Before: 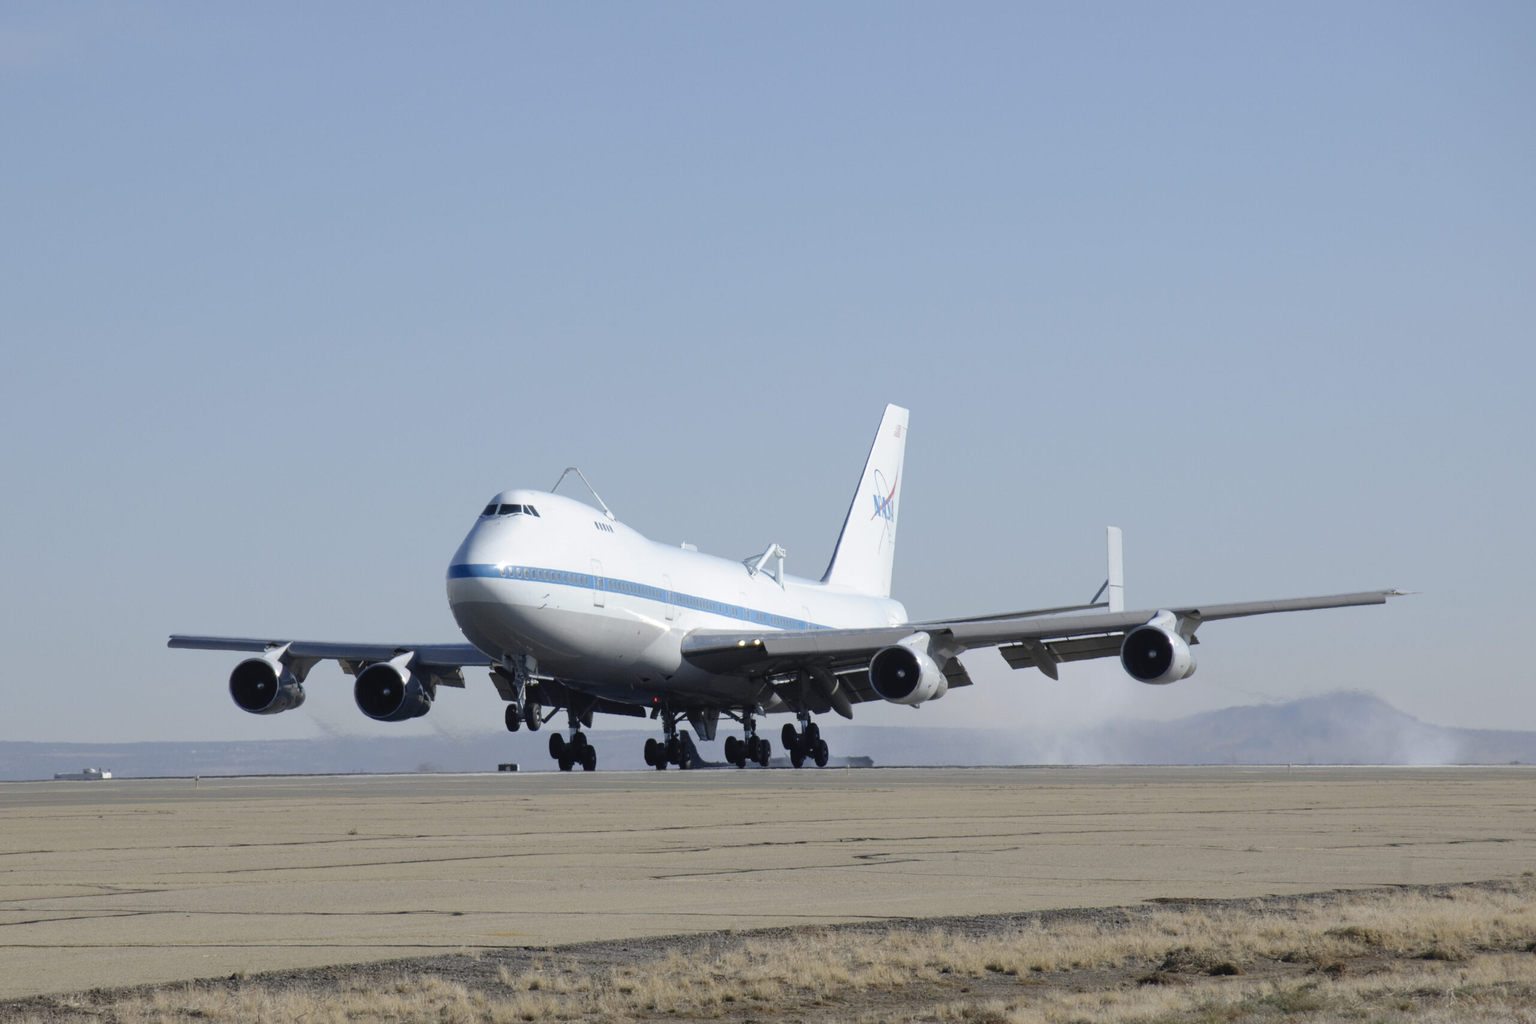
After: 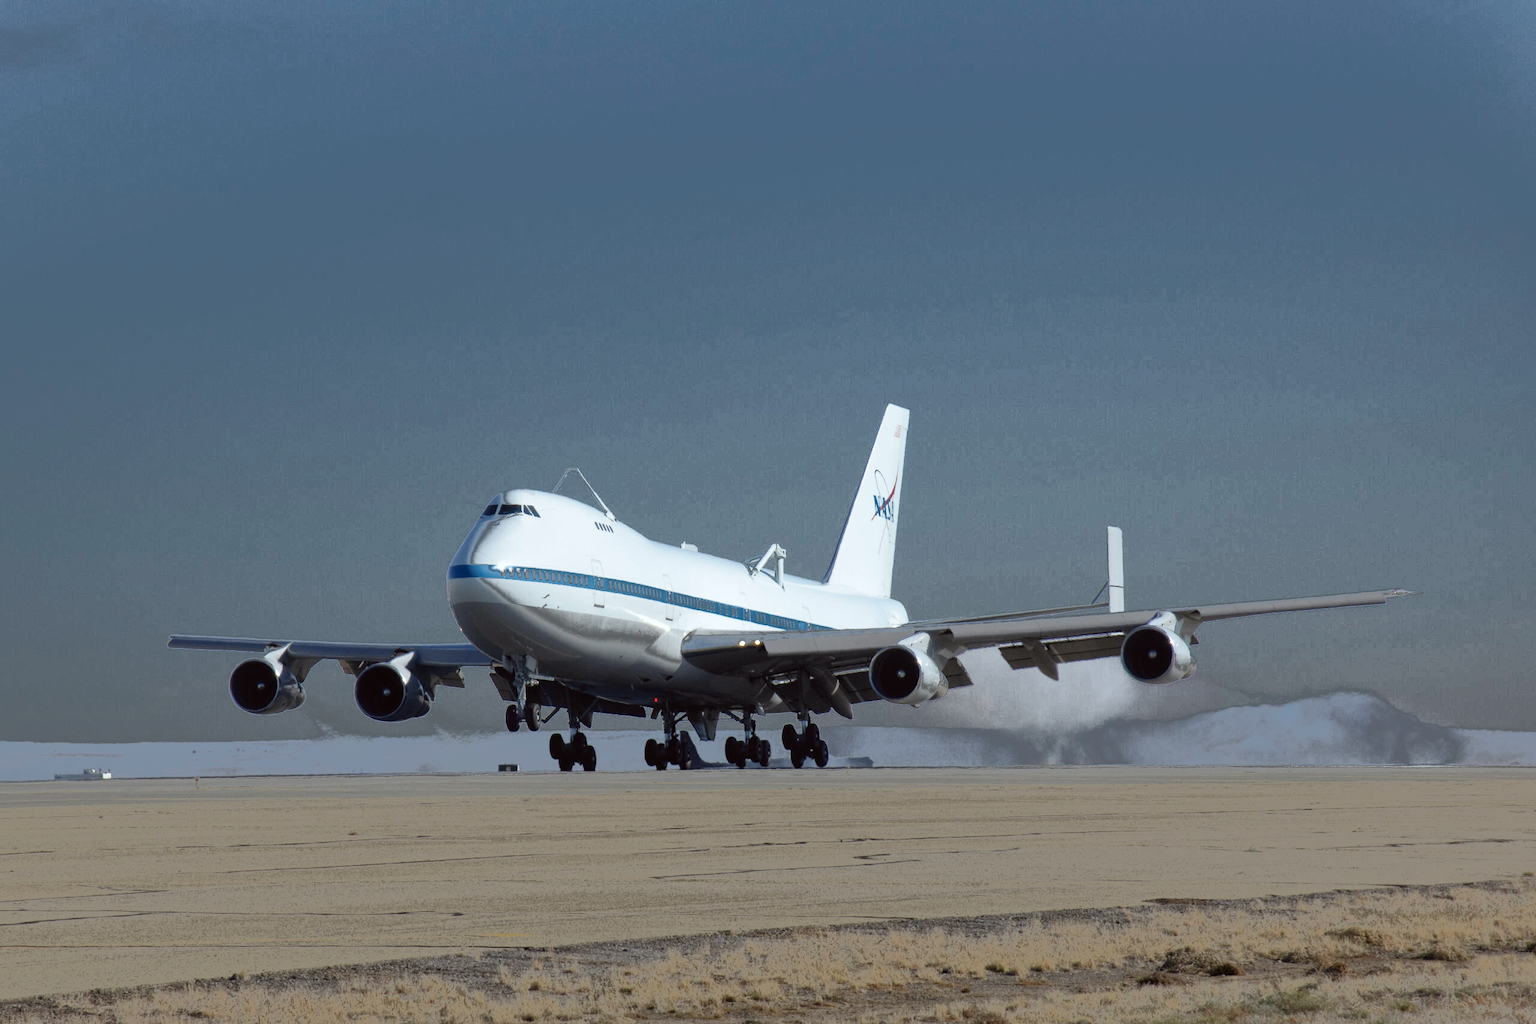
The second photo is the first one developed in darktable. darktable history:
fill light: exposure -0.73 EV, center 0.69, width 2.2
local contrast: mode bilateral grid, contrast 10, coarseness 25, detail 115%, midtone range 0.2
color correction: highlights a* -2.73, highlights b* -2.09, shadows a* 2.41, shadows b* 2.73
